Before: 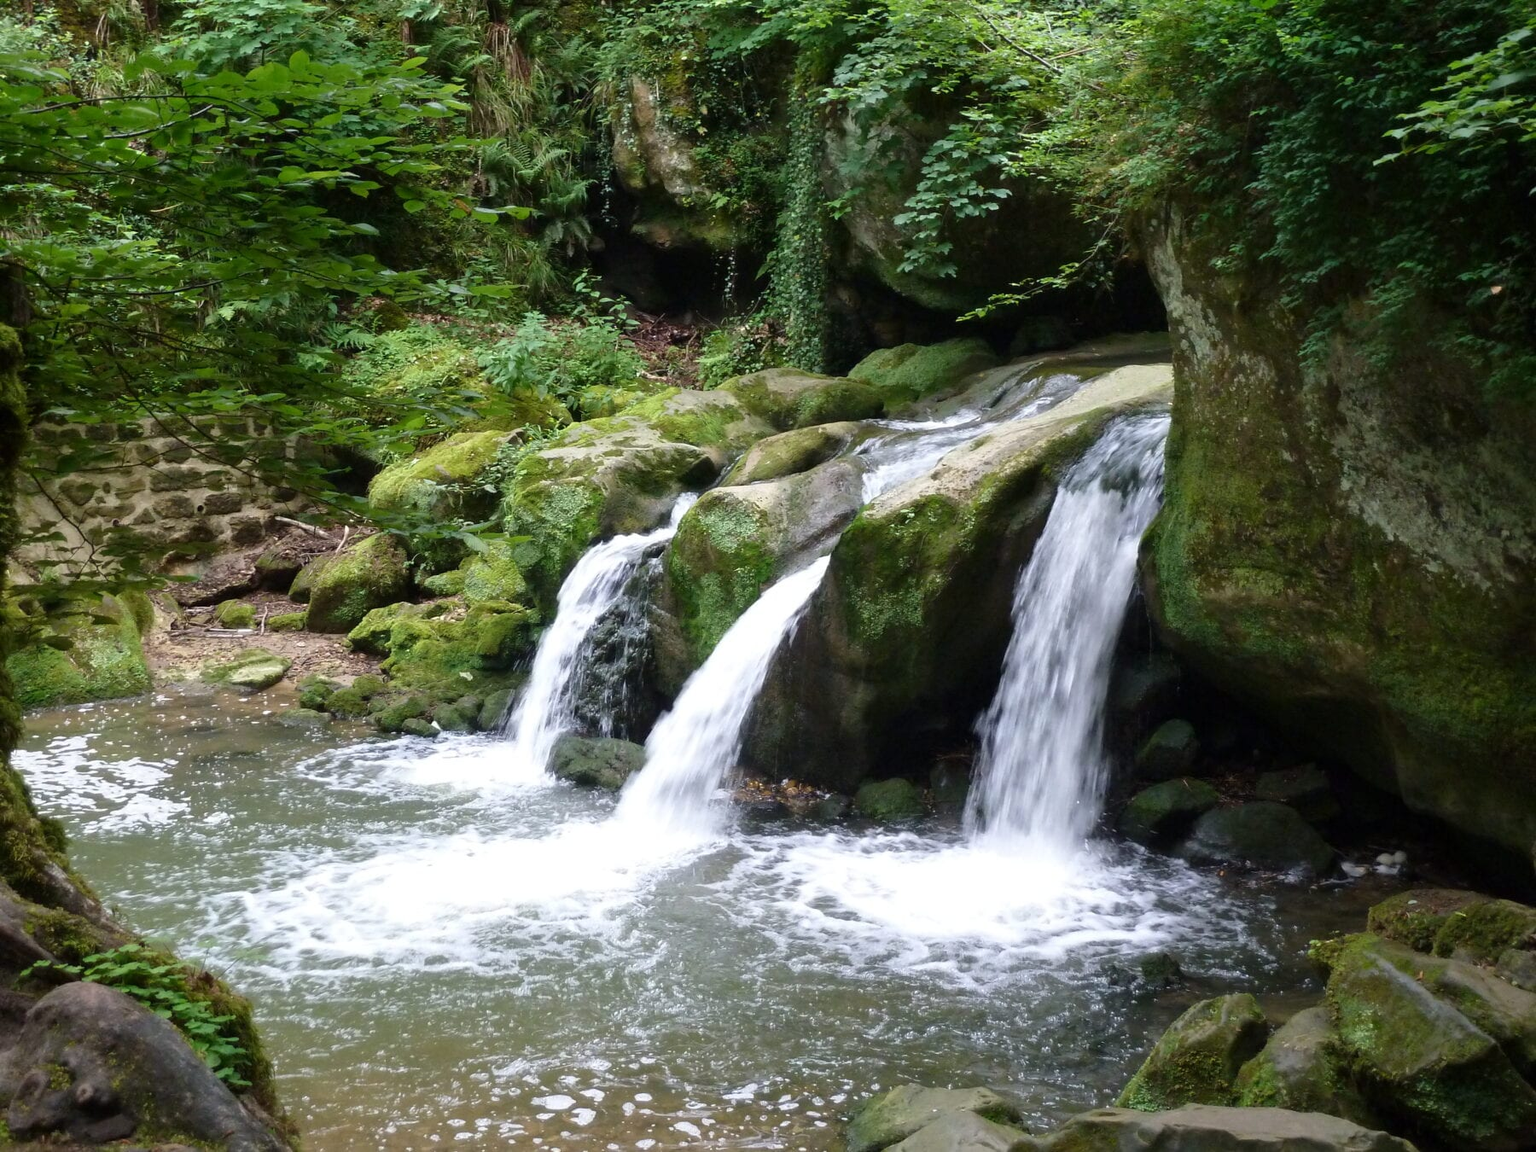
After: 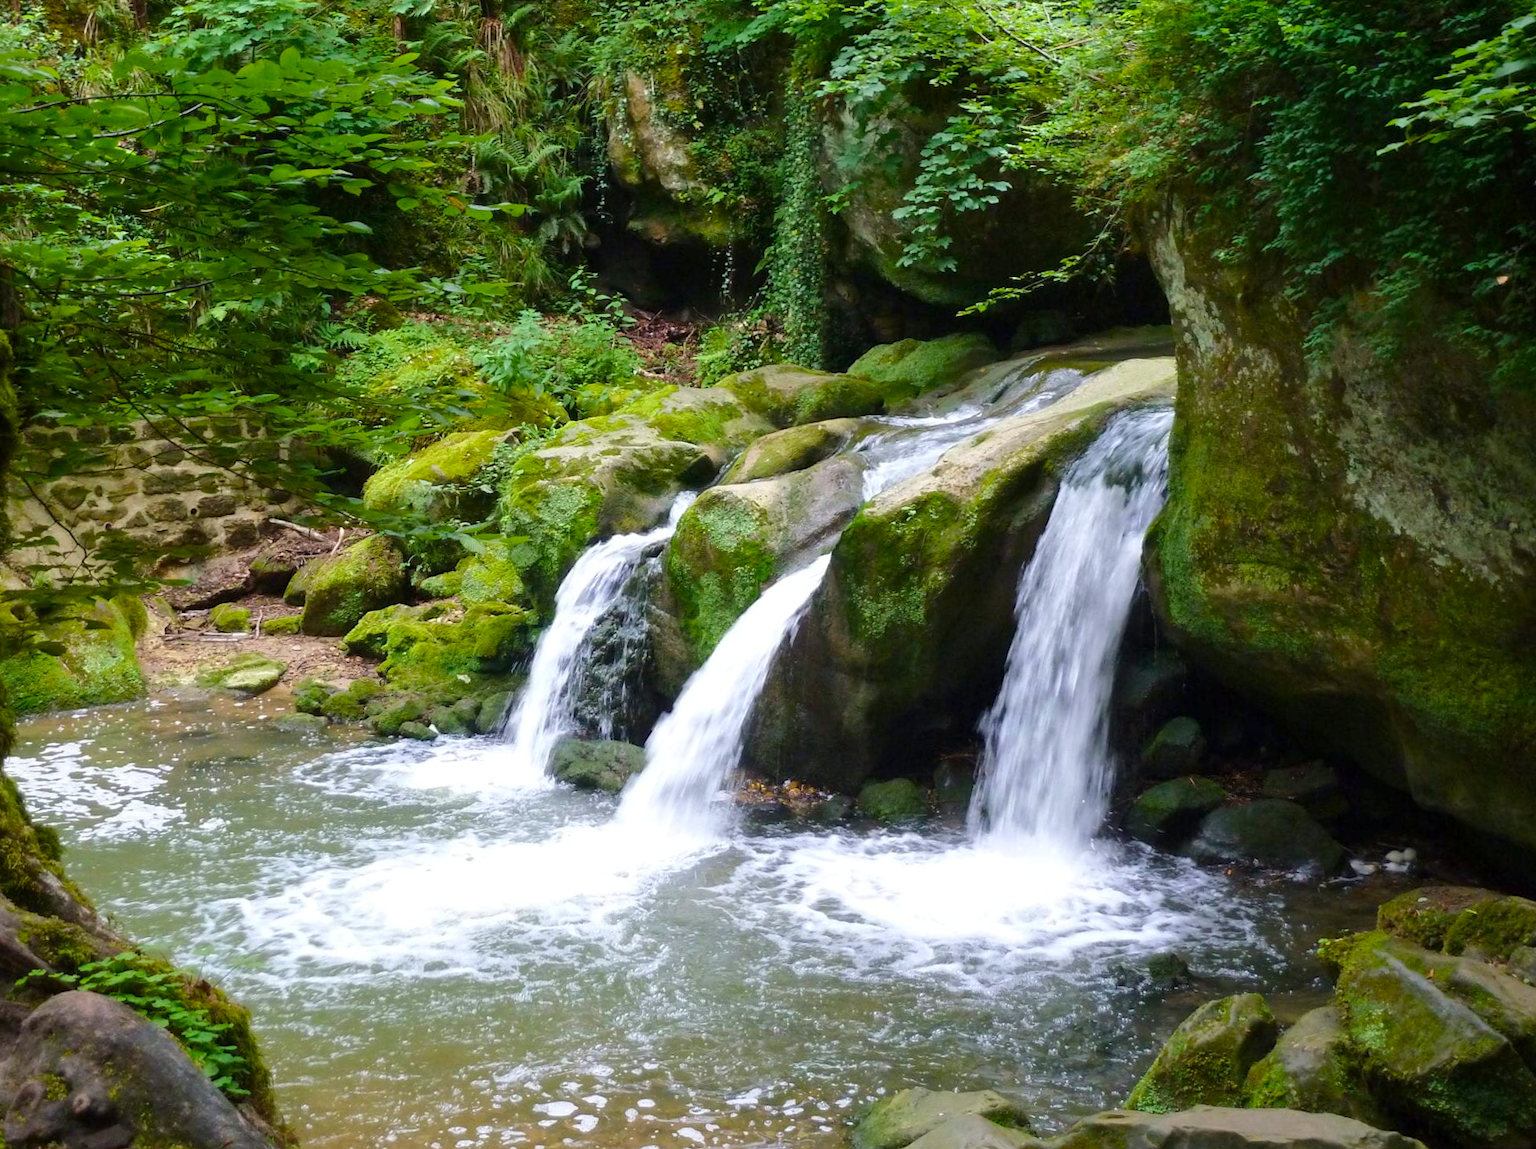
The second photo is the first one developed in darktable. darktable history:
rotate and perspective: rotation -0.45°, automatic cropping original format, crop left 0.008, crop right 0.992, crop top 0.012, crop bottom 0.988
color balance rgb: perceptual saturation grading › global saturation 25%, perceptual brilliance grading › mid-tones 10%, perceptual brilliance grading › shadows 15%, global vibrance 20%
